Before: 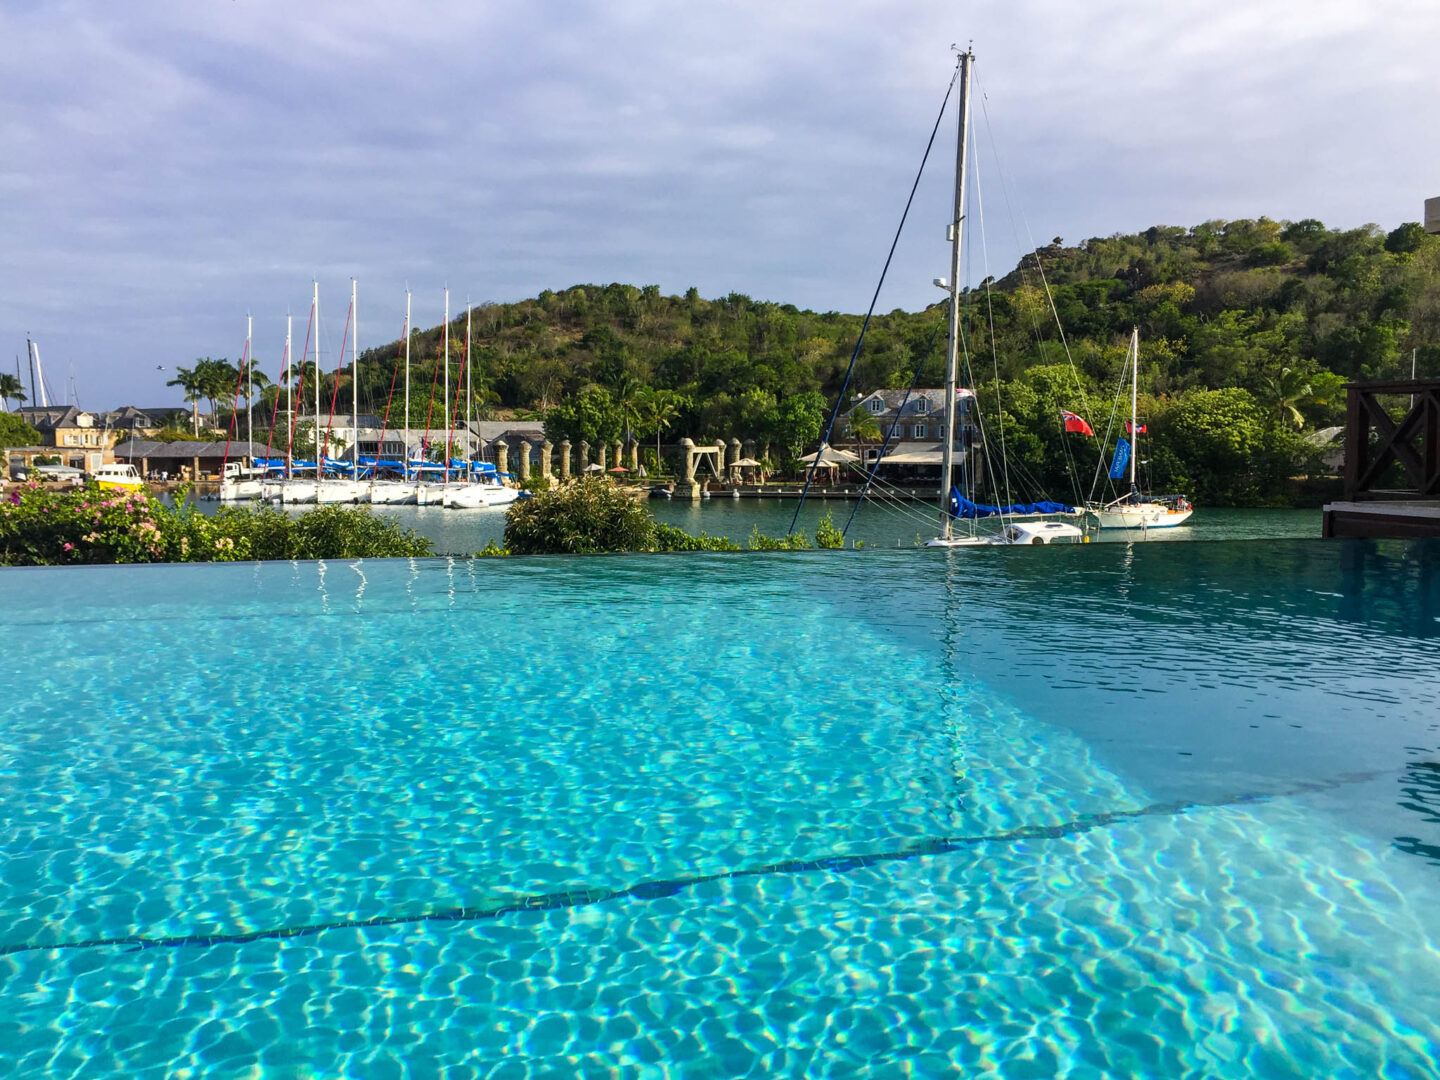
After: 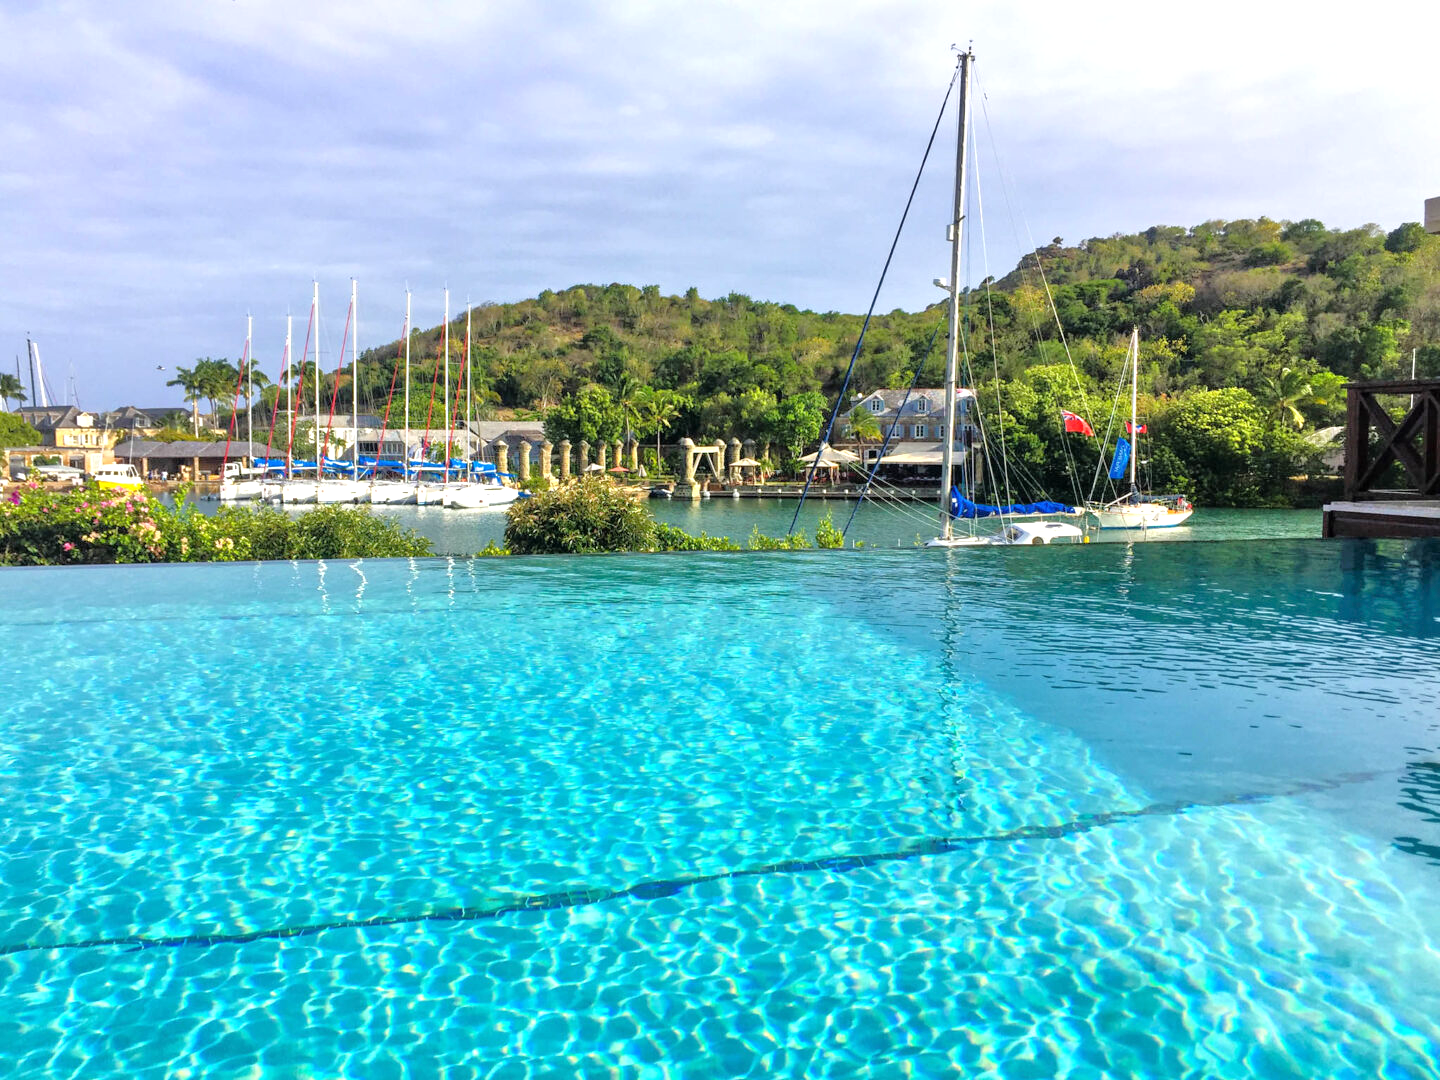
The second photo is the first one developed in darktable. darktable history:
exposure: exposure 0.485 EV, compensate highlight preservation false
tone equalizer: -7 EV 0.15 EV, -6 EV 0.6 EV, -5 EV 1.15 EV, -4 EV 1.33 EV, -3 EV 1.15 EV, -2 EV 0.6 EV, -1 EV 0.15 EV, mask exposure compensation -0.5 EV
